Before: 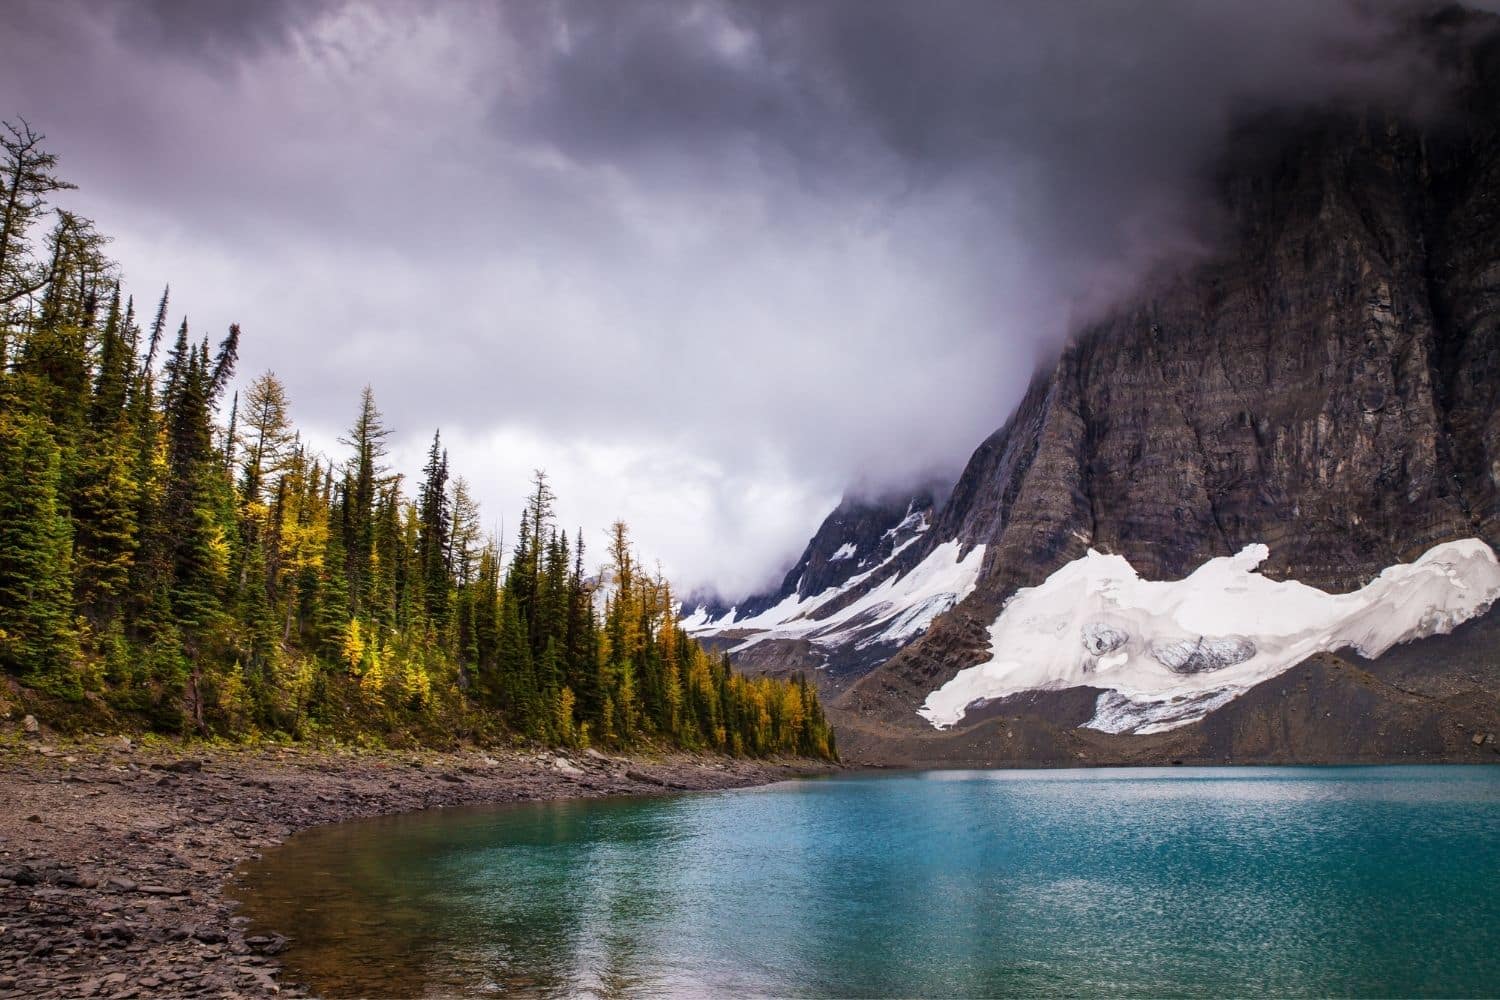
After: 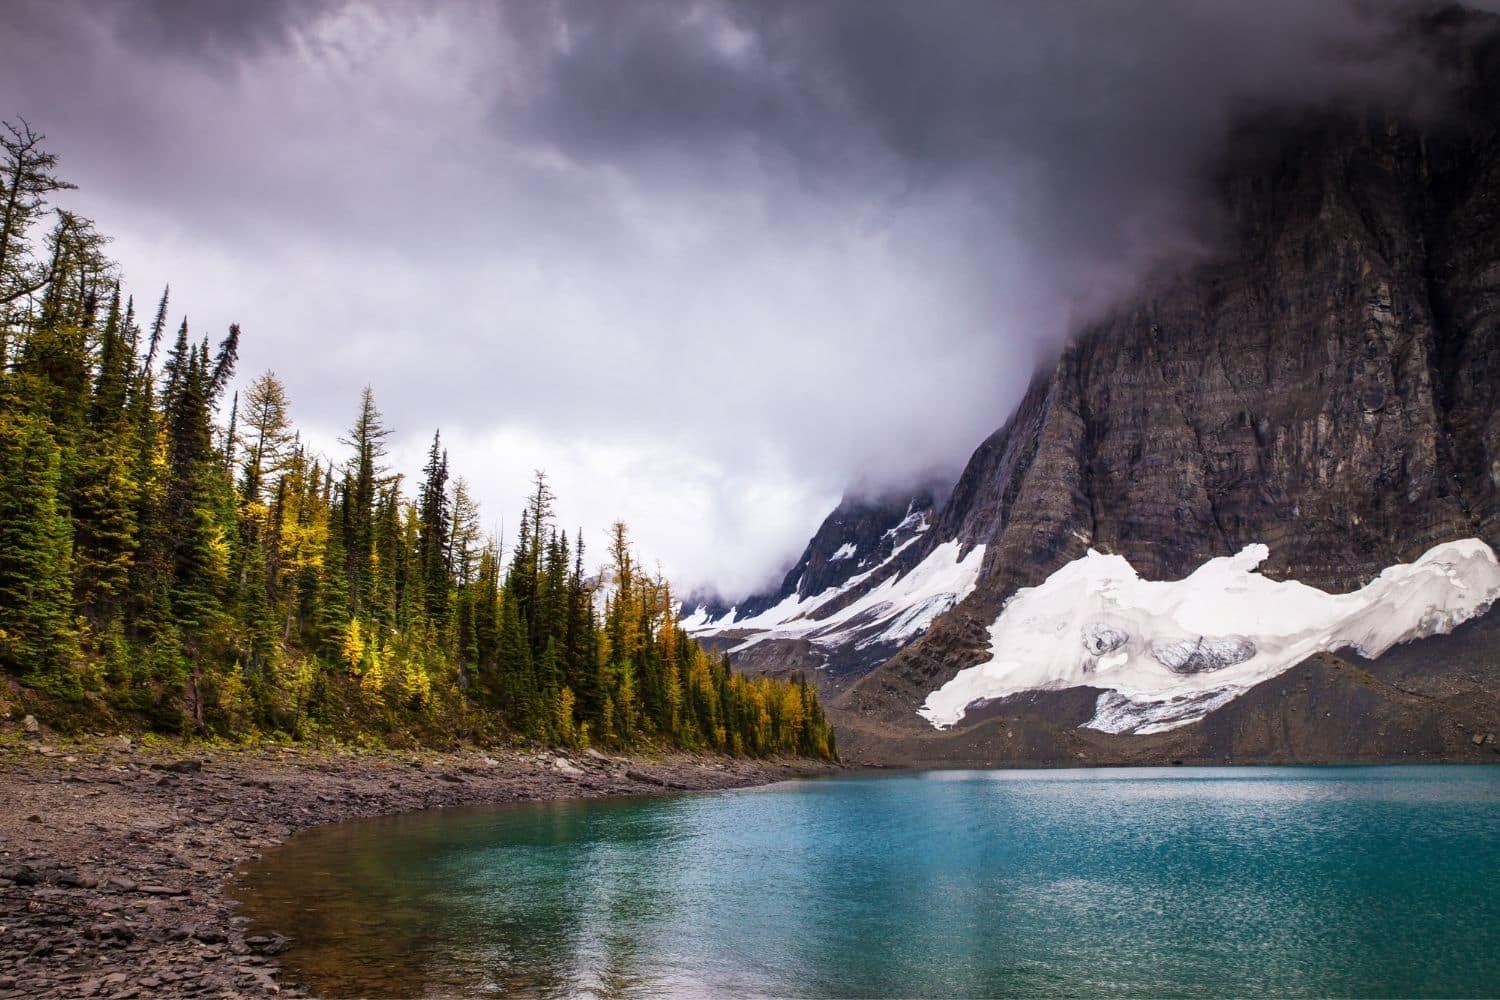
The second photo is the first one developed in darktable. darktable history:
shadows and highlights: shadows -0.073, highlights 39.02
